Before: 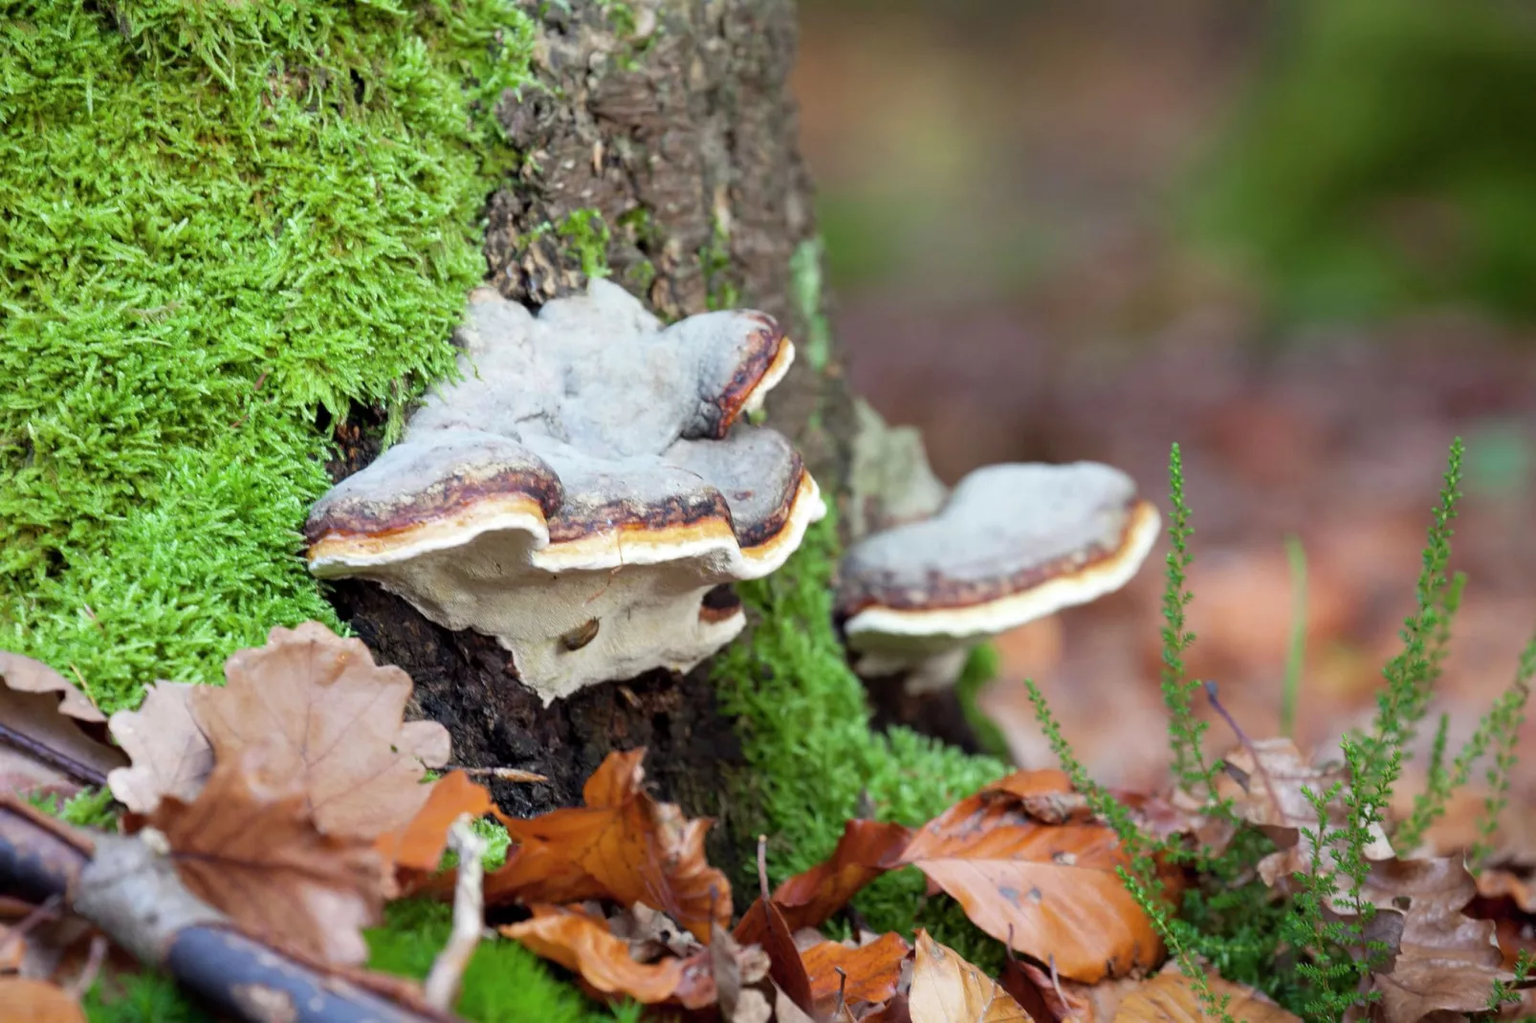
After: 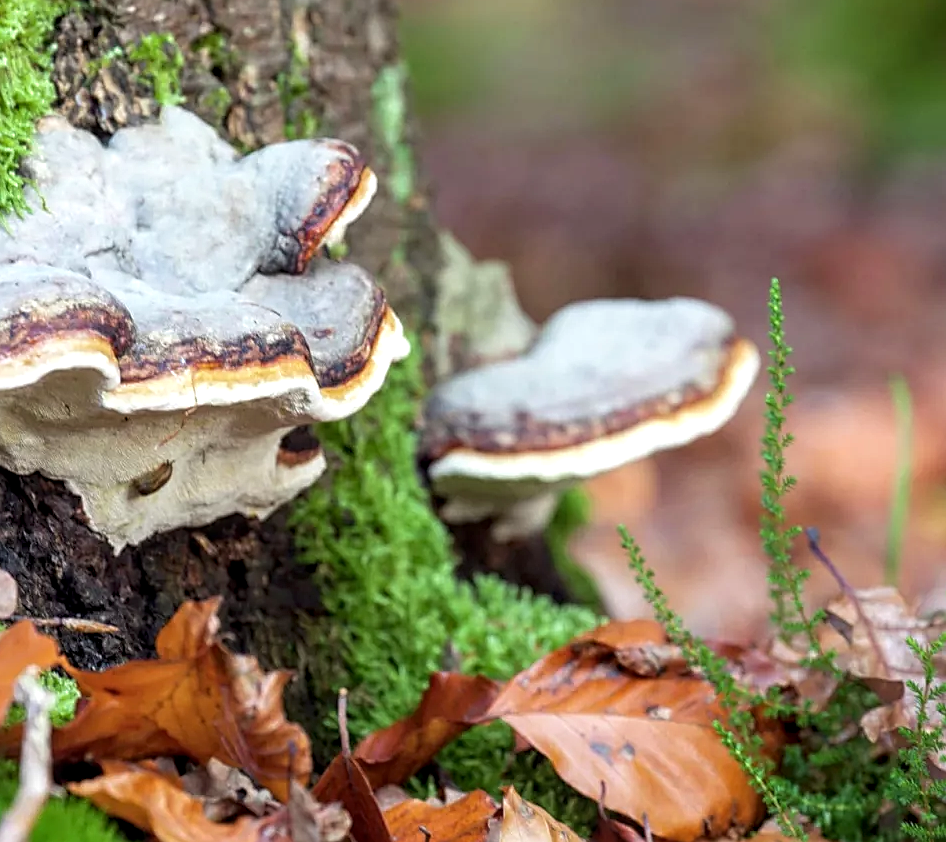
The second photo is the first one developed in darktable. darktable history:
sharpen: on, module defaults
exposure: exposure 0.202 EV, compensate highlight preservation false
velvia: strength 8.78%
crop and rotate: left 28.376%, top 17.291%, right 12.66%, bottom 3.978%
local contrast: highlights 23%, detail 130%
